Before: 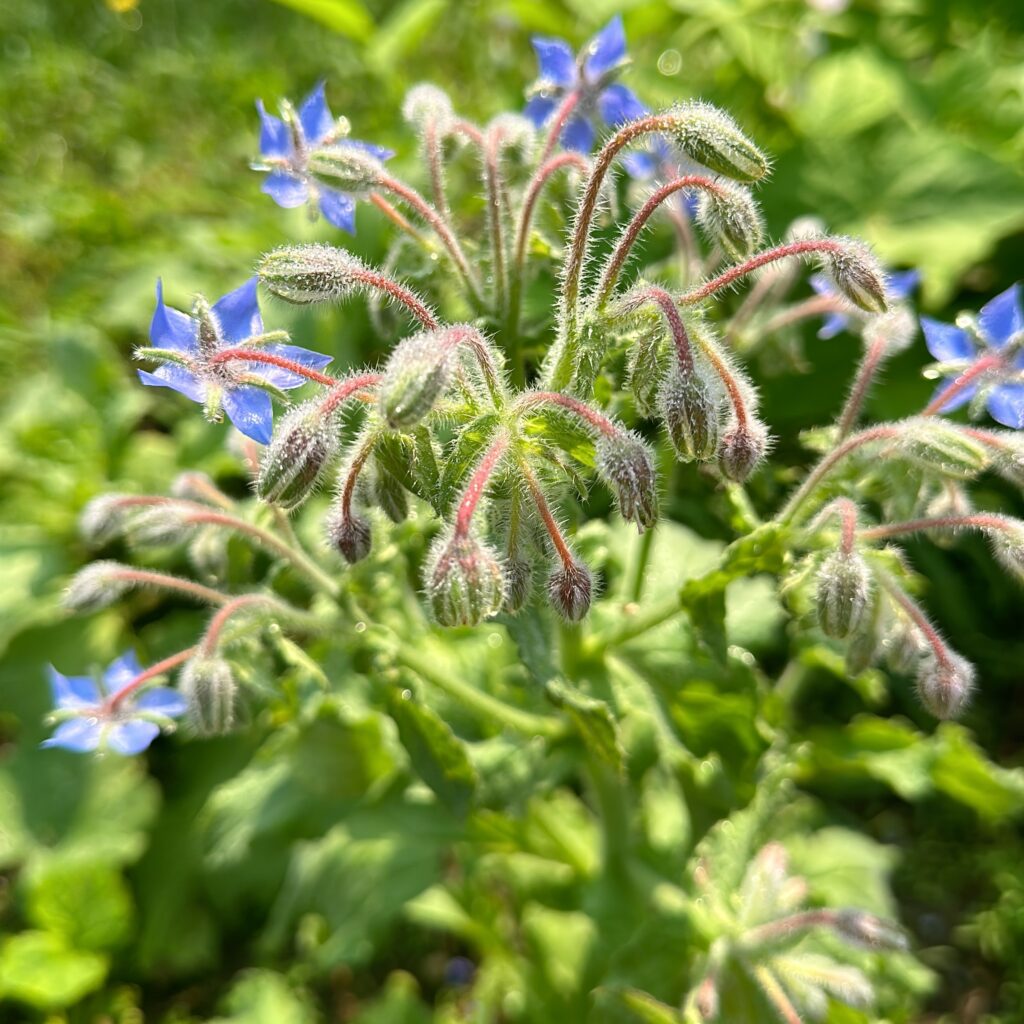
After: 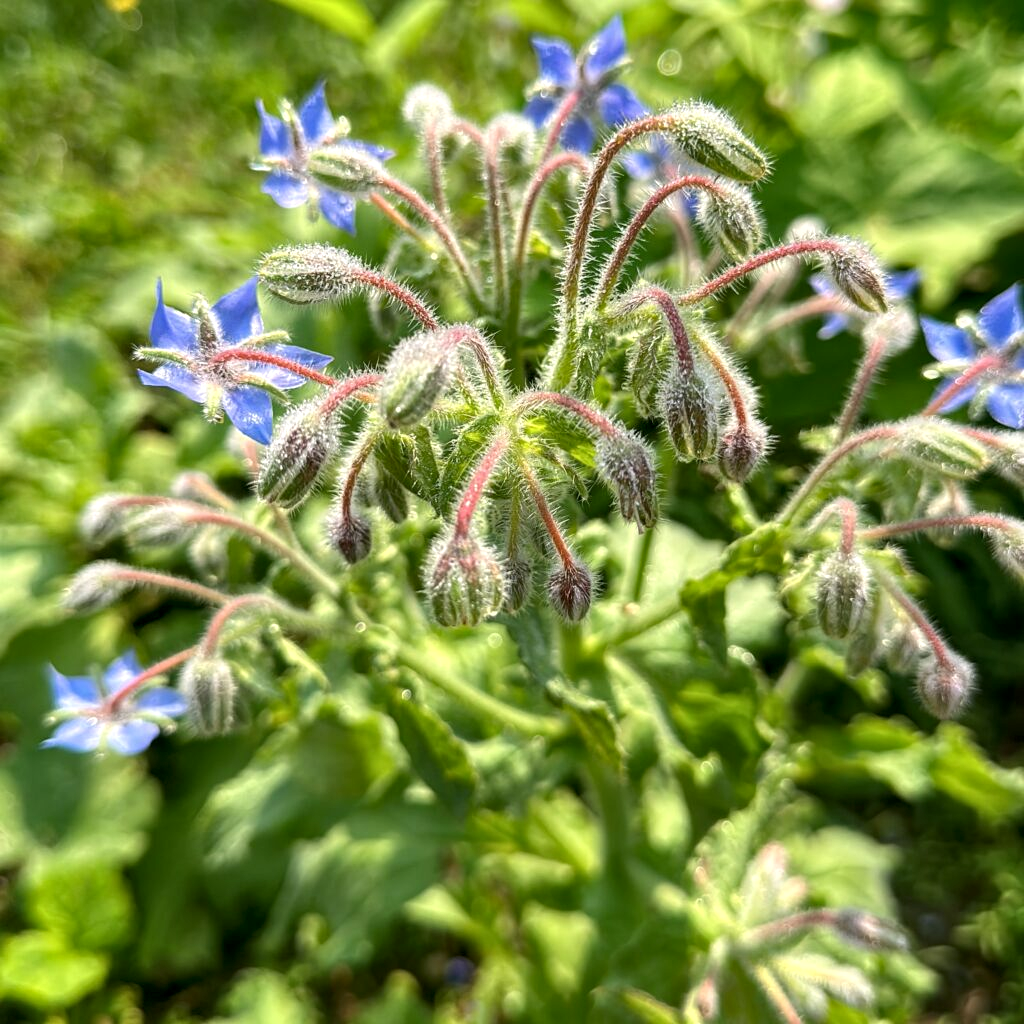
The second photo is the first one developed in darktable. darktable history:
contrast equalizer: octaves 7, y [[0.6 ×6], [0.55 ×6], [0 ×6], [0 ×6], [0 ×6]], mix 0.147
local contrast: on, module defaults
